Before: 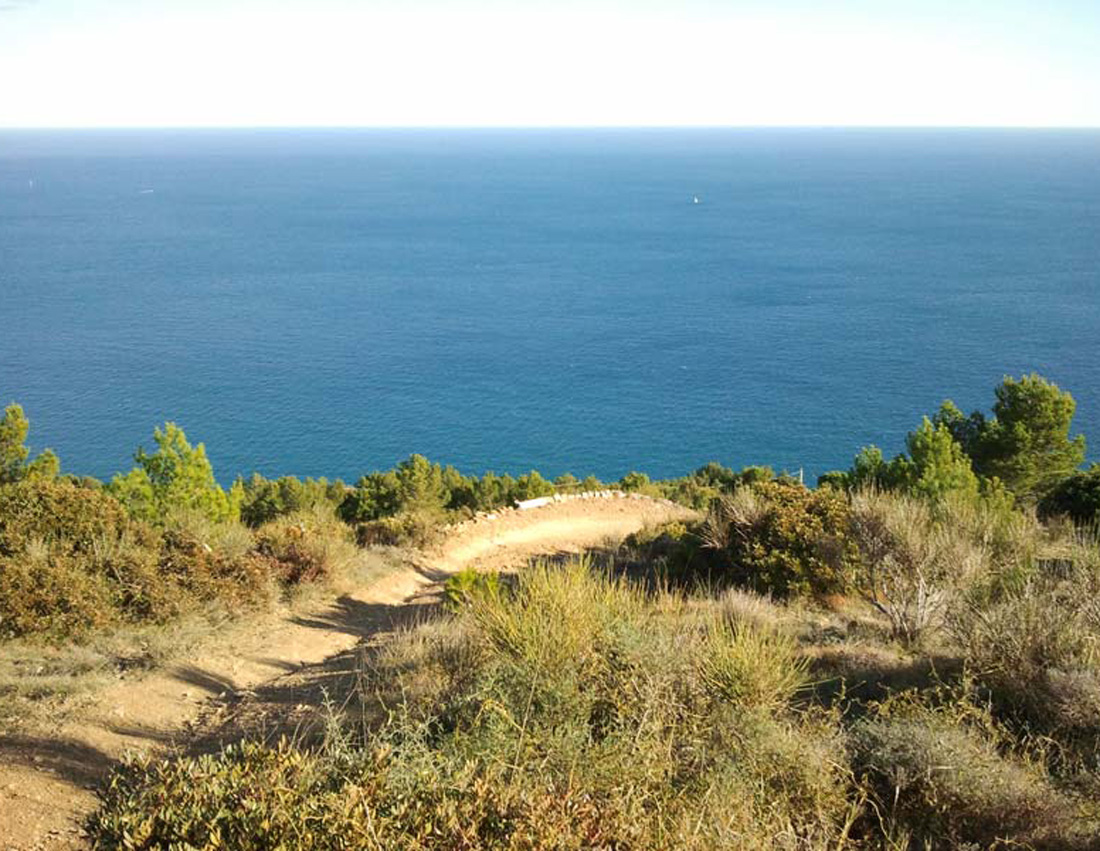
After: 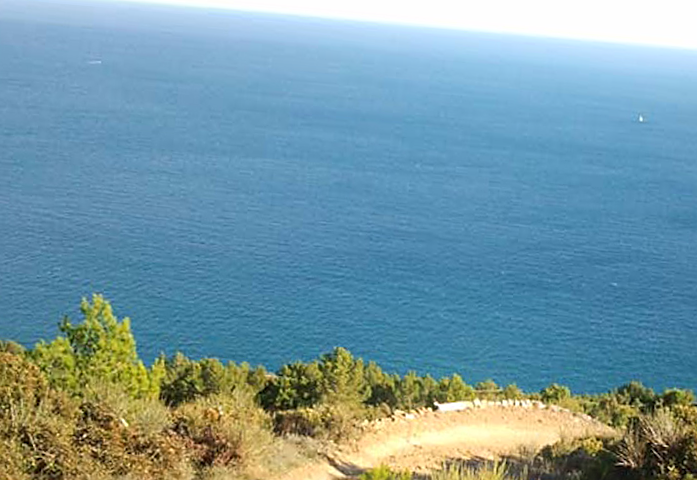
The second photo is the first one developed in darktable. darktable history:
bloom: size 15%, threshold 97%, strength 7%
sharpen: on, module defaults
crop and rotate: angle -4.99°, left 2.122%, top 6.945%, right 27.566%, bottom 30.519%
